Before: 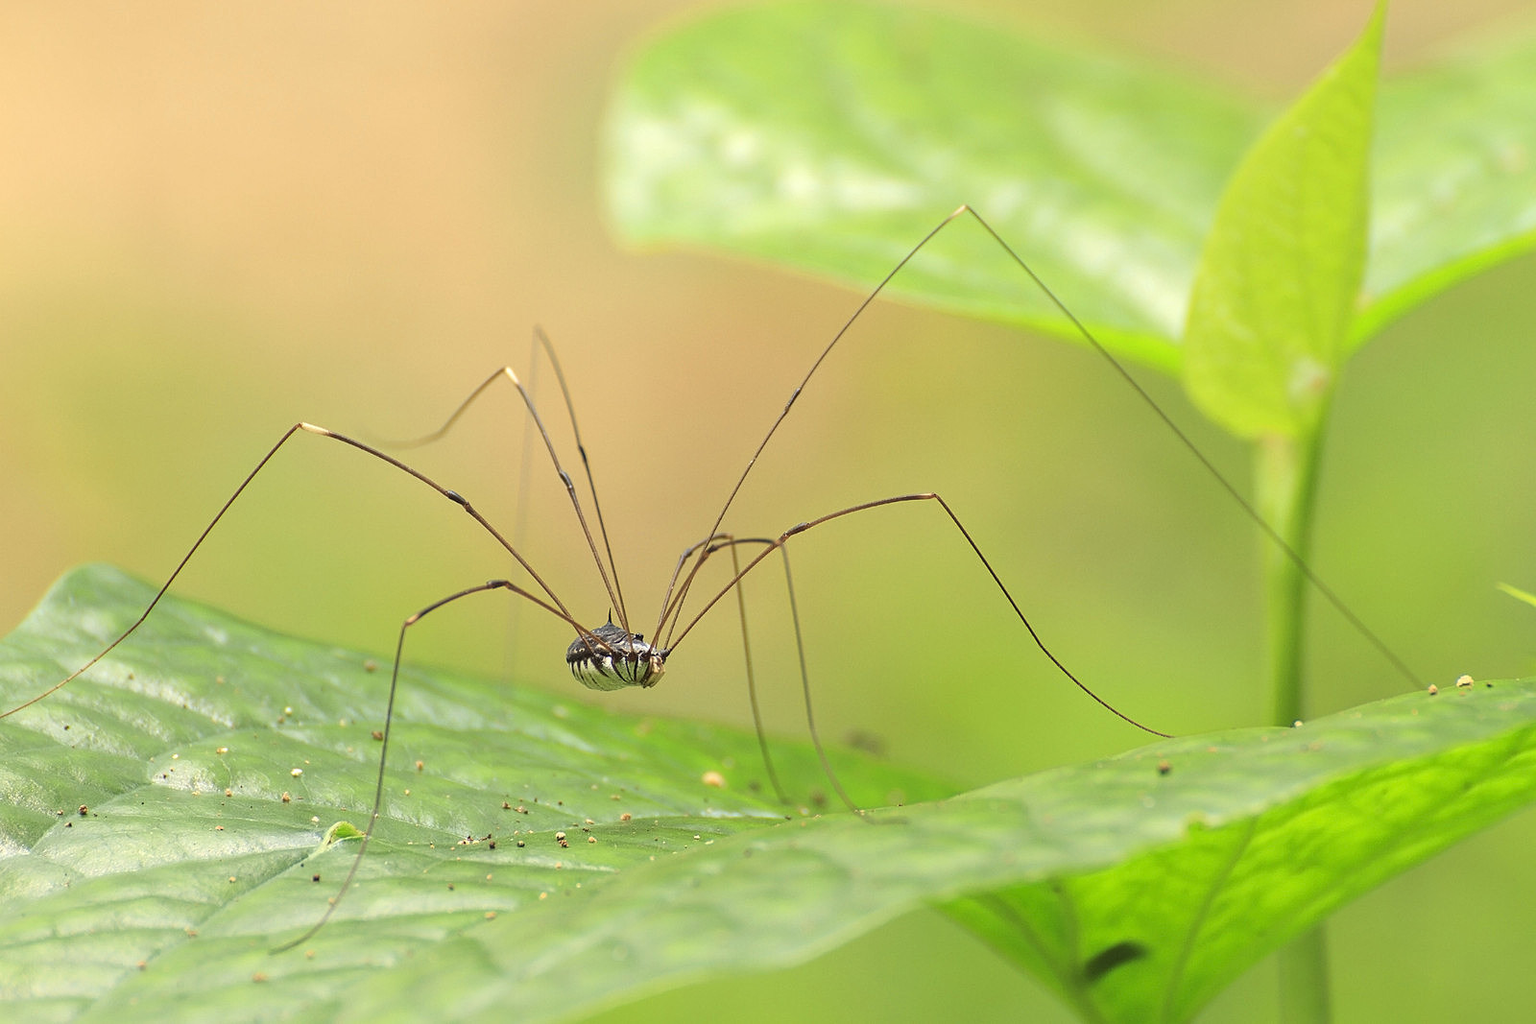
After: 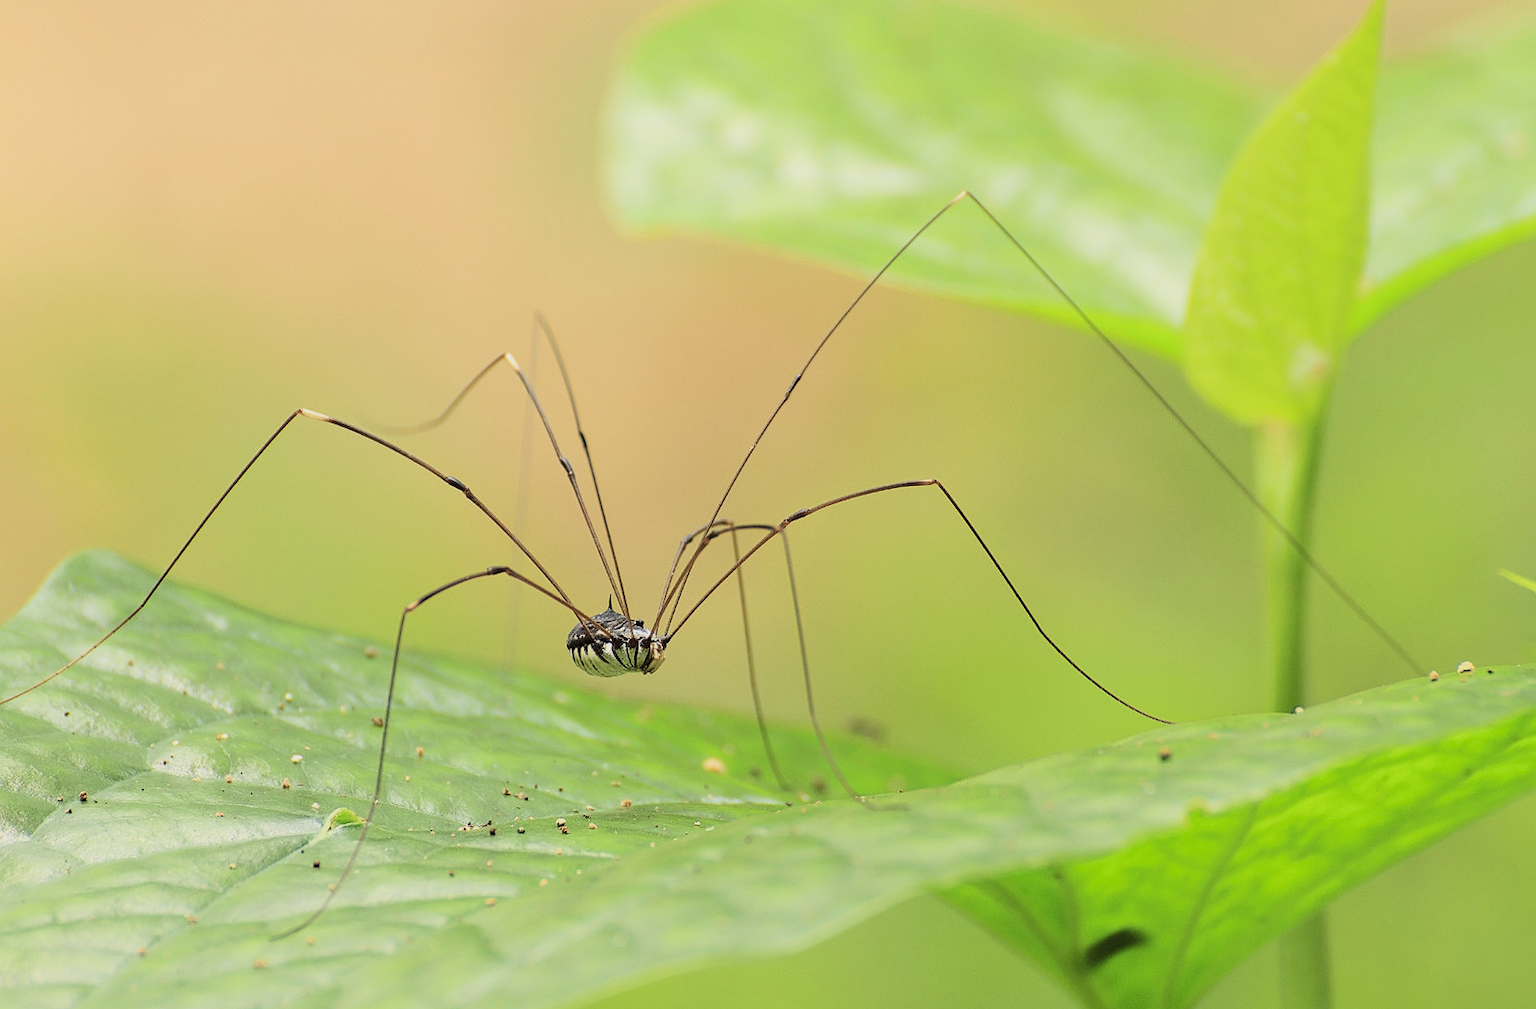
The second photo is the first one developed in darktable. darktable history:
filmic rgb: black relative exposure -16 EV, white relative exposure 5.32 EV, threshold 5.98 EV, hardness 5.9, contrast 1.256, enable highlight reconstruction true
crop: top 1.461%, right 0.016%
